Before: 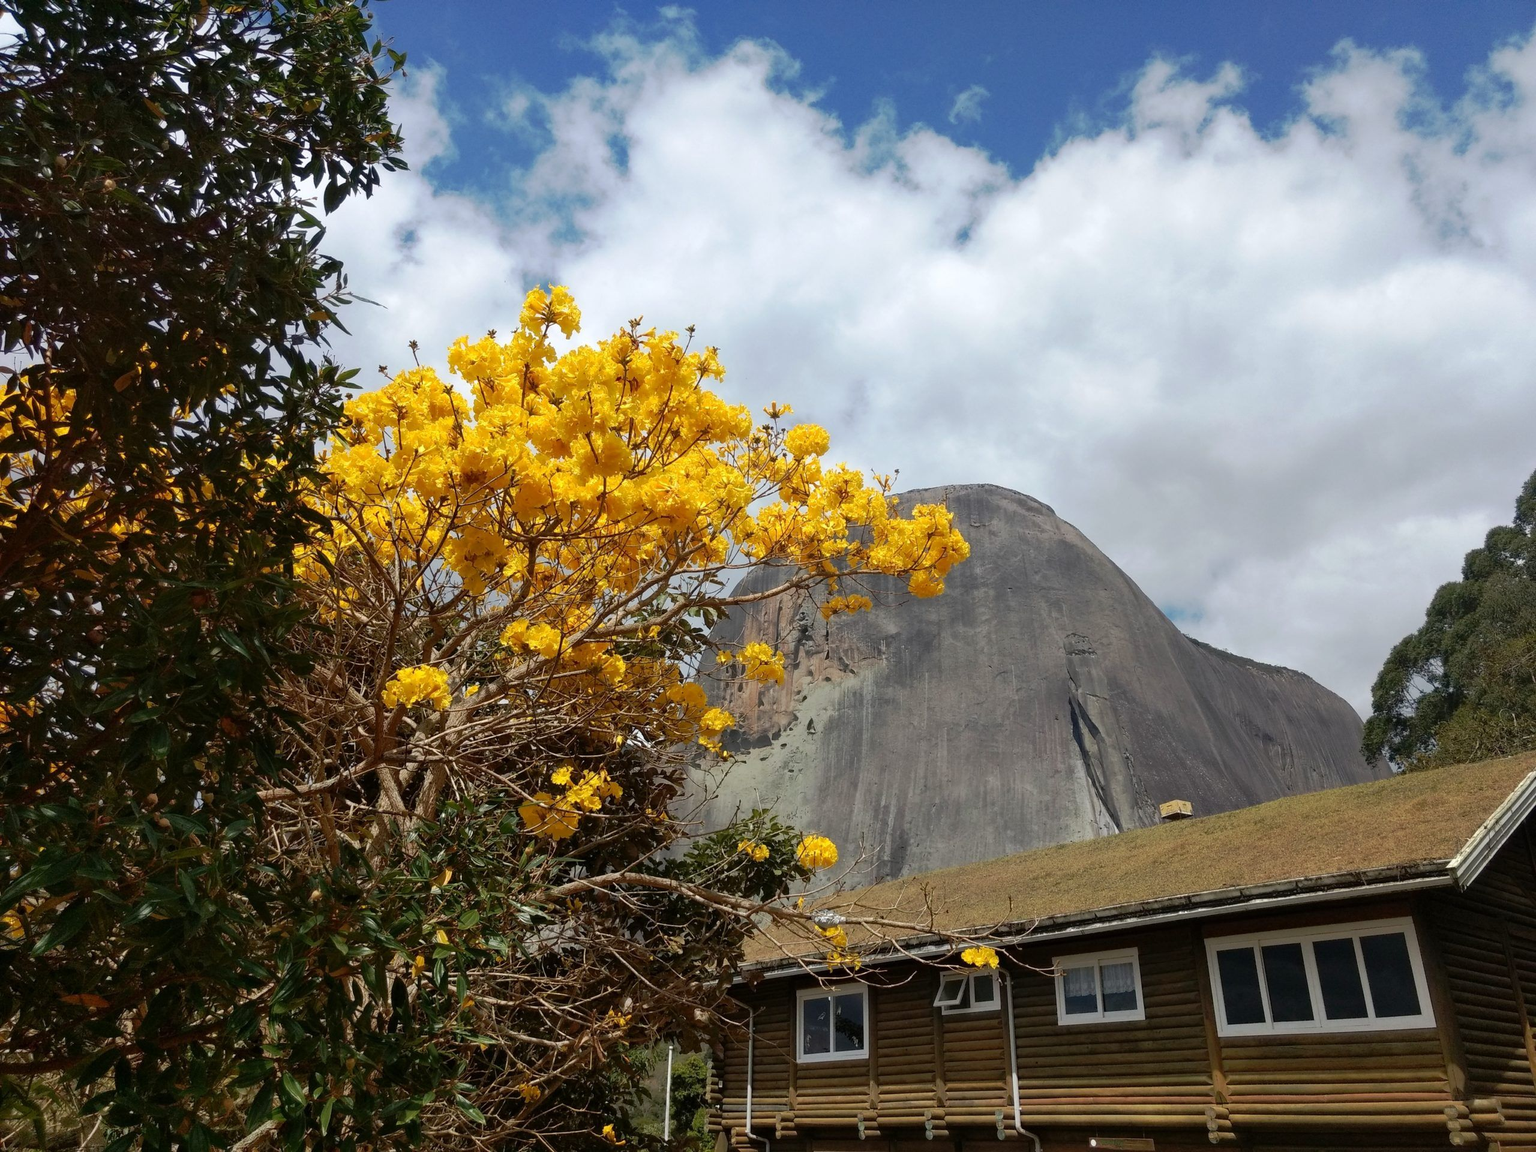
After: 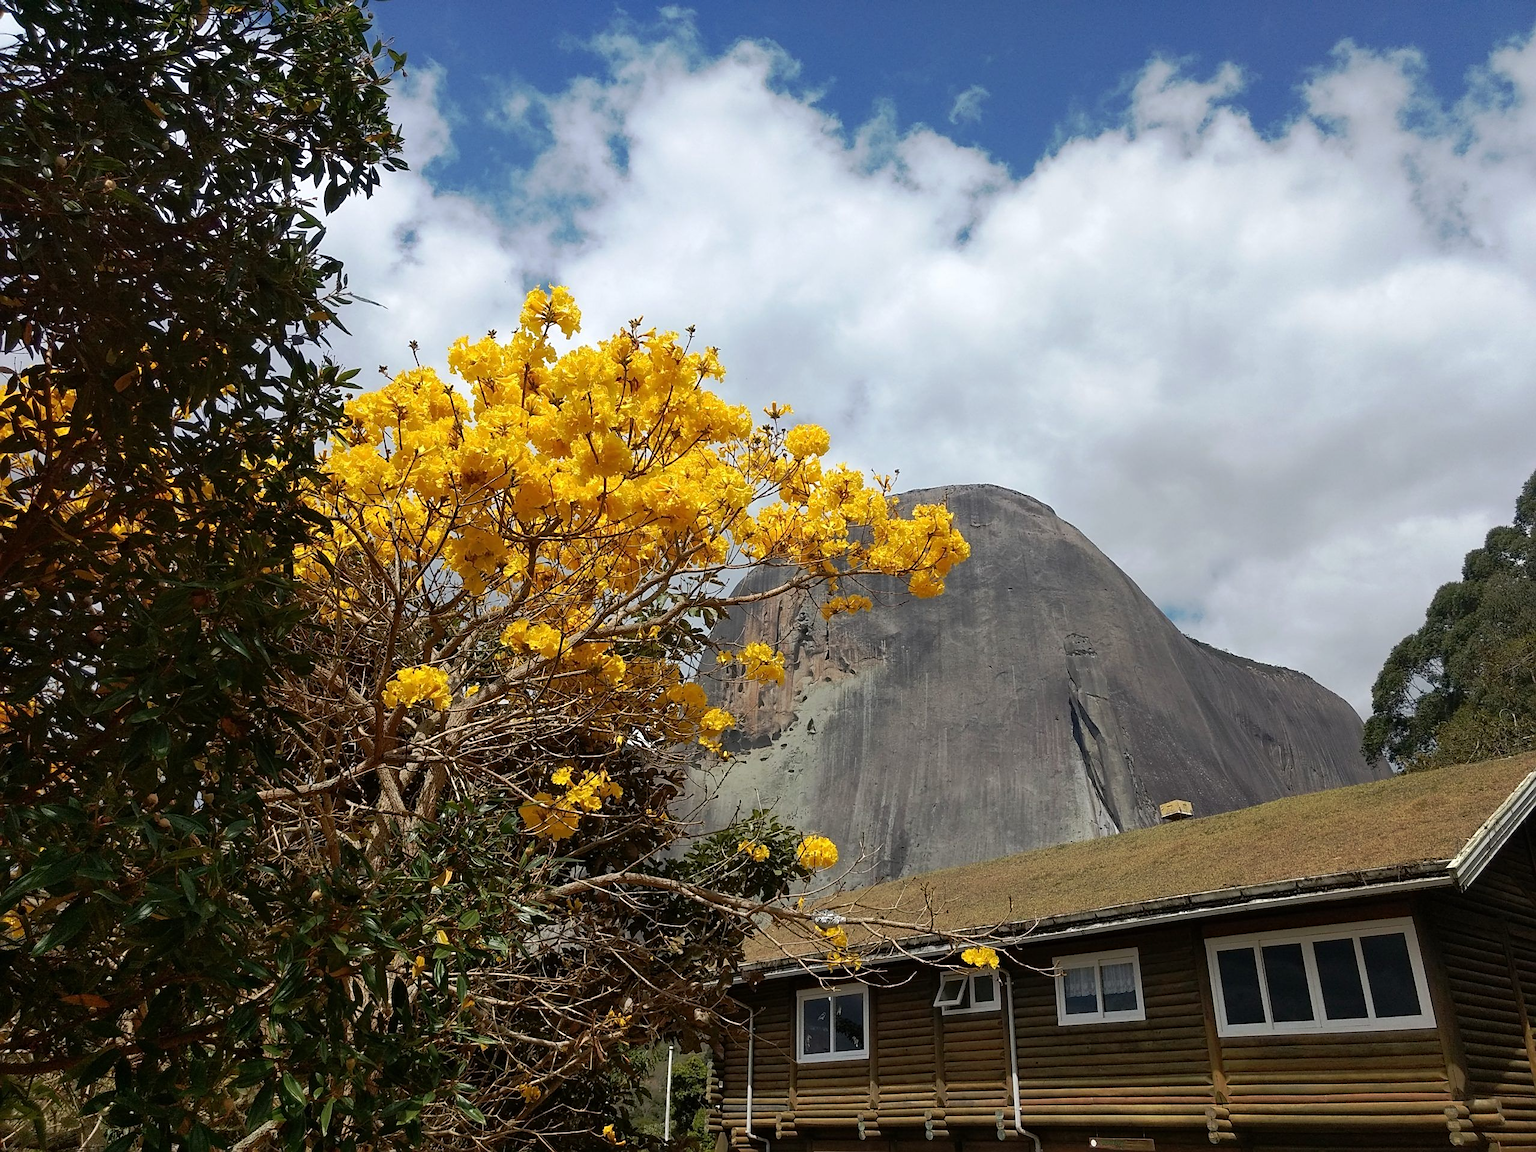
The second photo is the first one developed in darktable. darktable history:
levels: mode automatic, gray 50.8%
sharpen: on, module defaults
